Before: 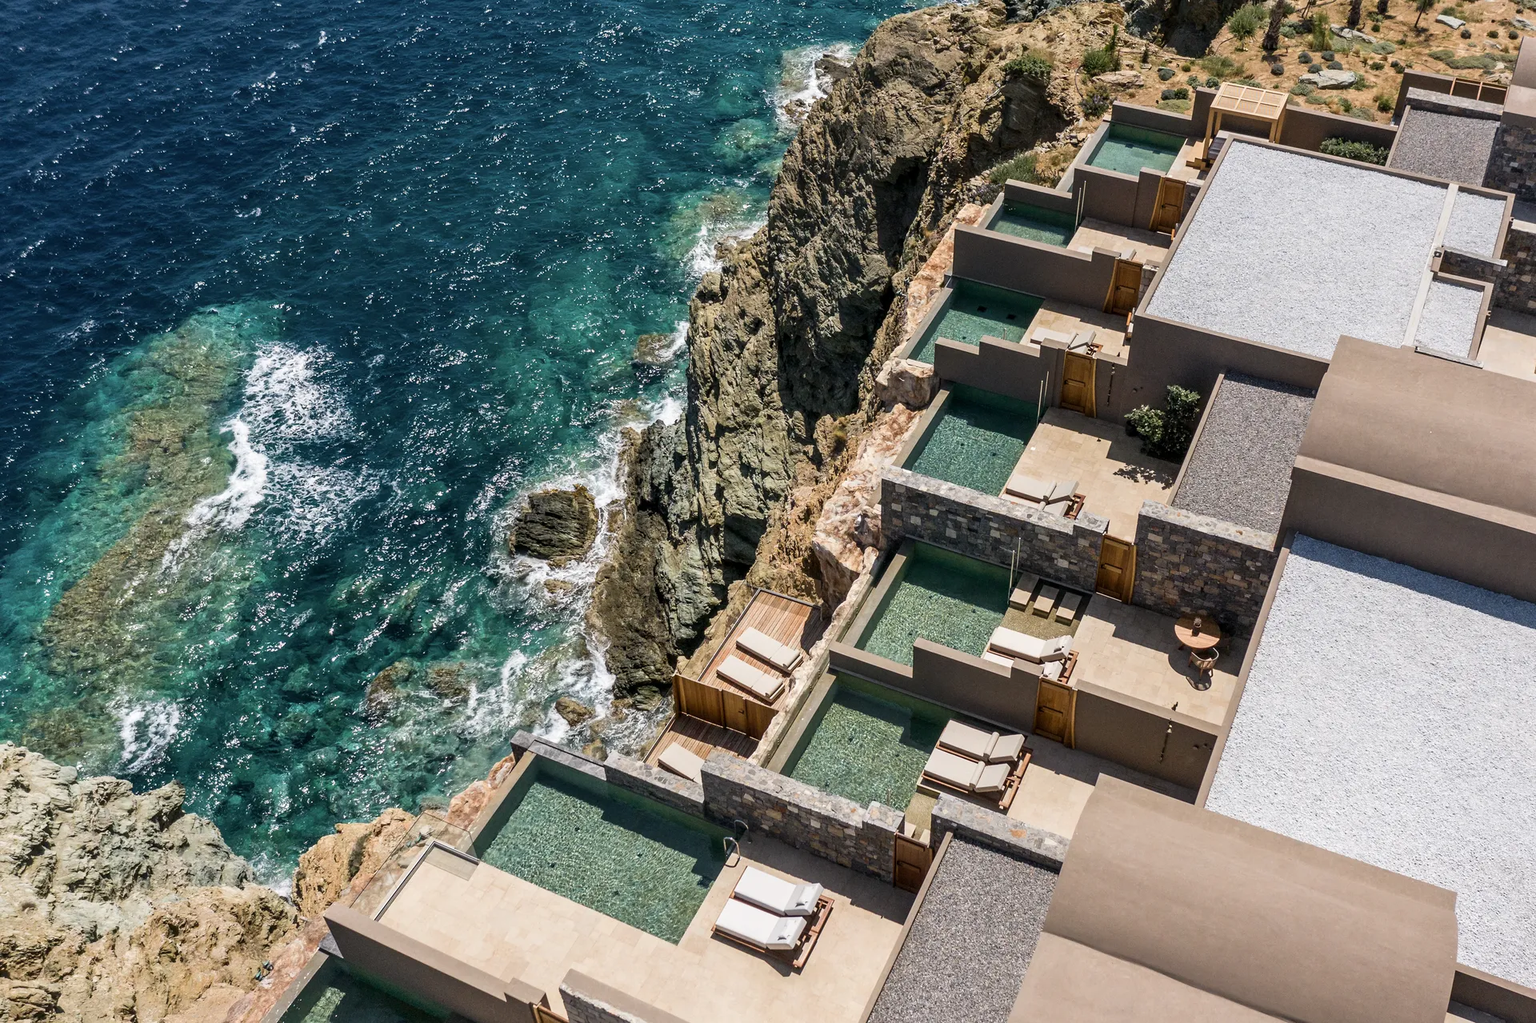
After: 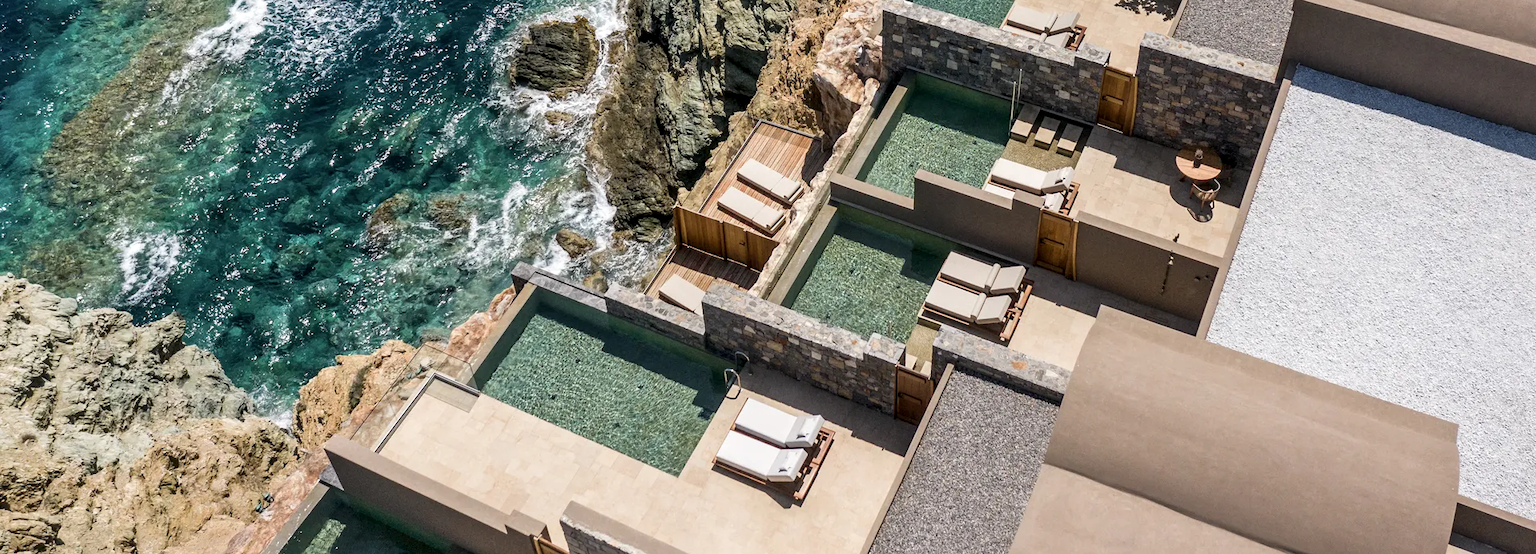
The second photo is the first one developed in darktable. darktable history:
crop and rotate: top 45.837%, right 0.088%
local contrast: highlights 103%, shadows 99%, detail 119%, midtone range 0.2
exposure: compensate highlight preservation false
